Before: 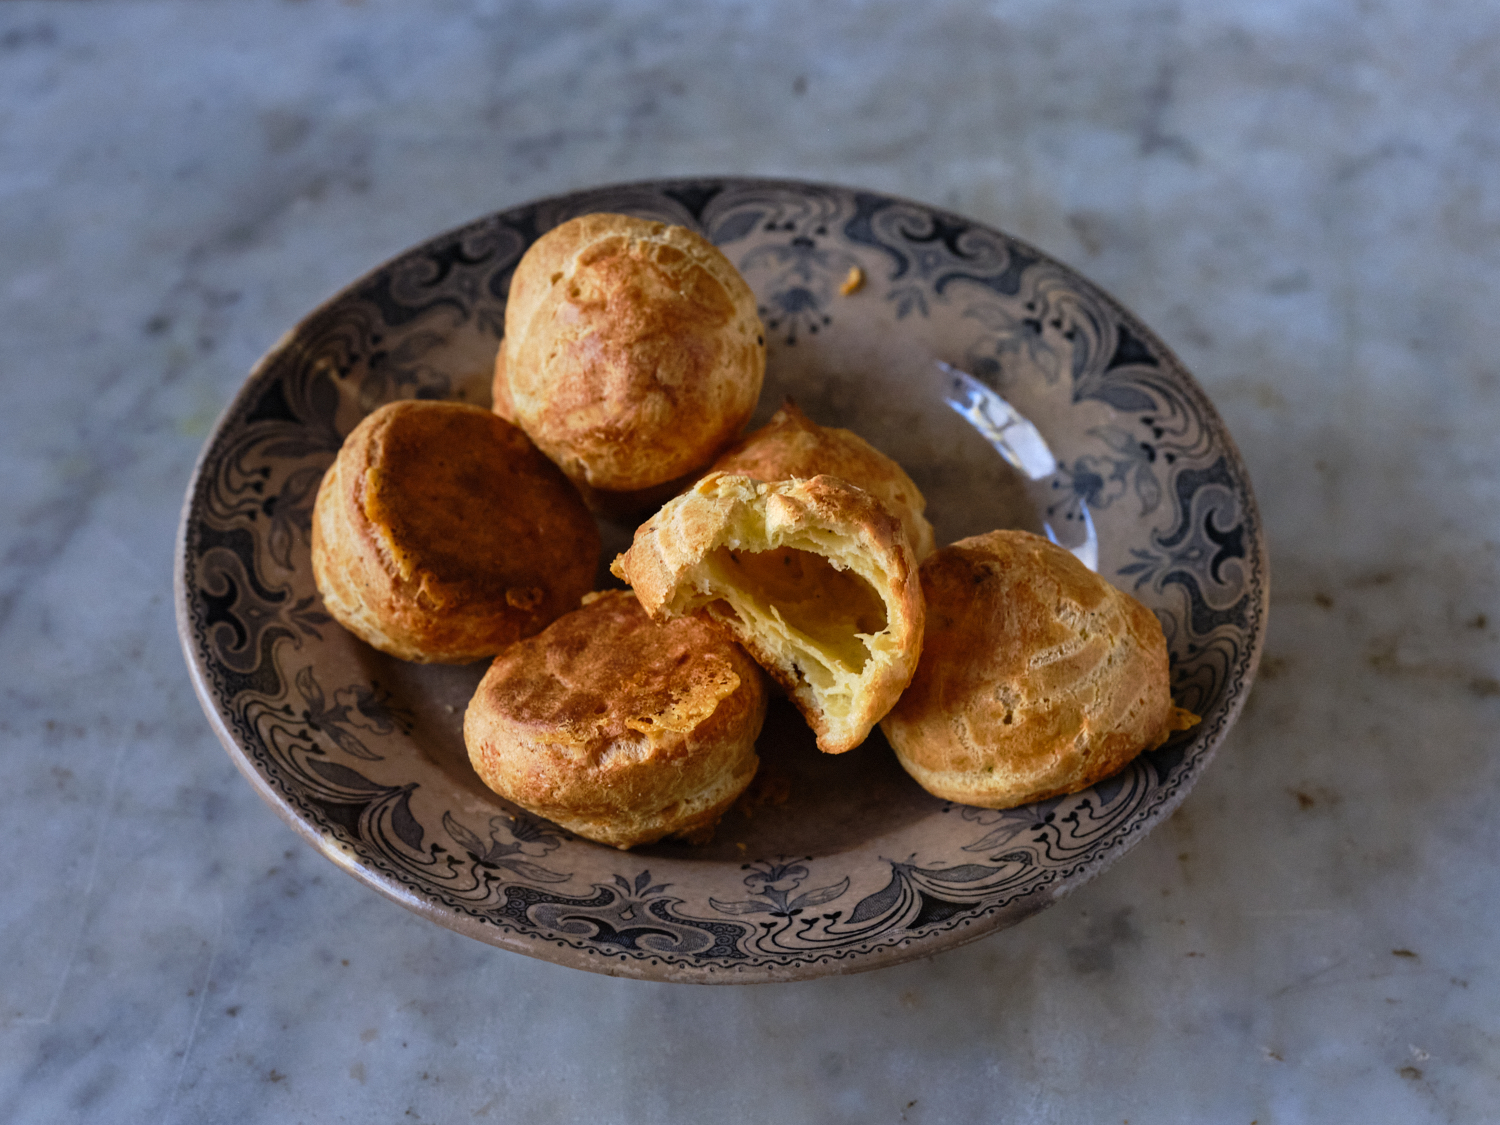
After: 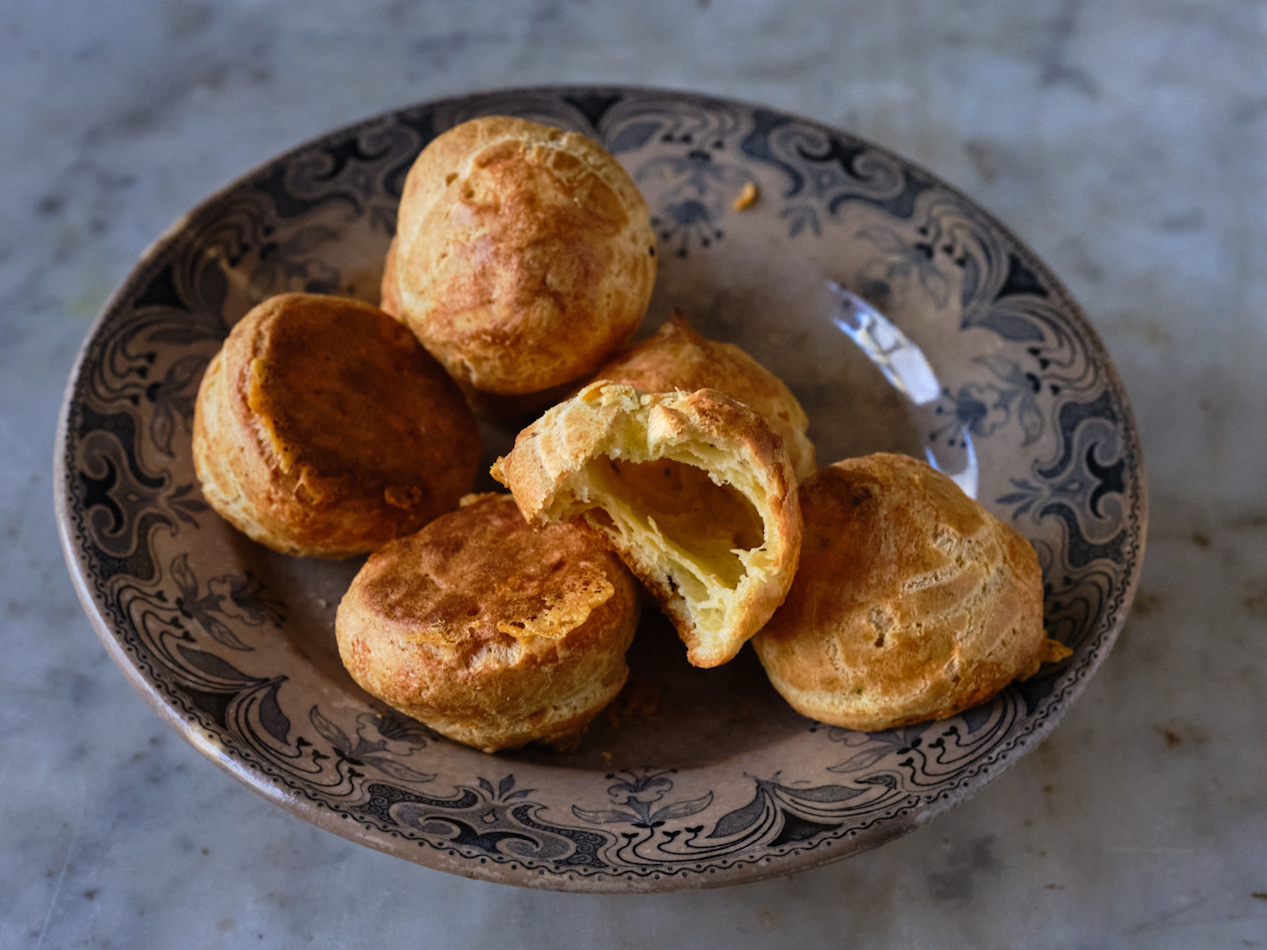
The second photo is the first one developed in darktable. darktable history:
crop and rotate: angle -2.93°, left 5.228%, top 5.23%, right 4.61%, bottom 4.678%
